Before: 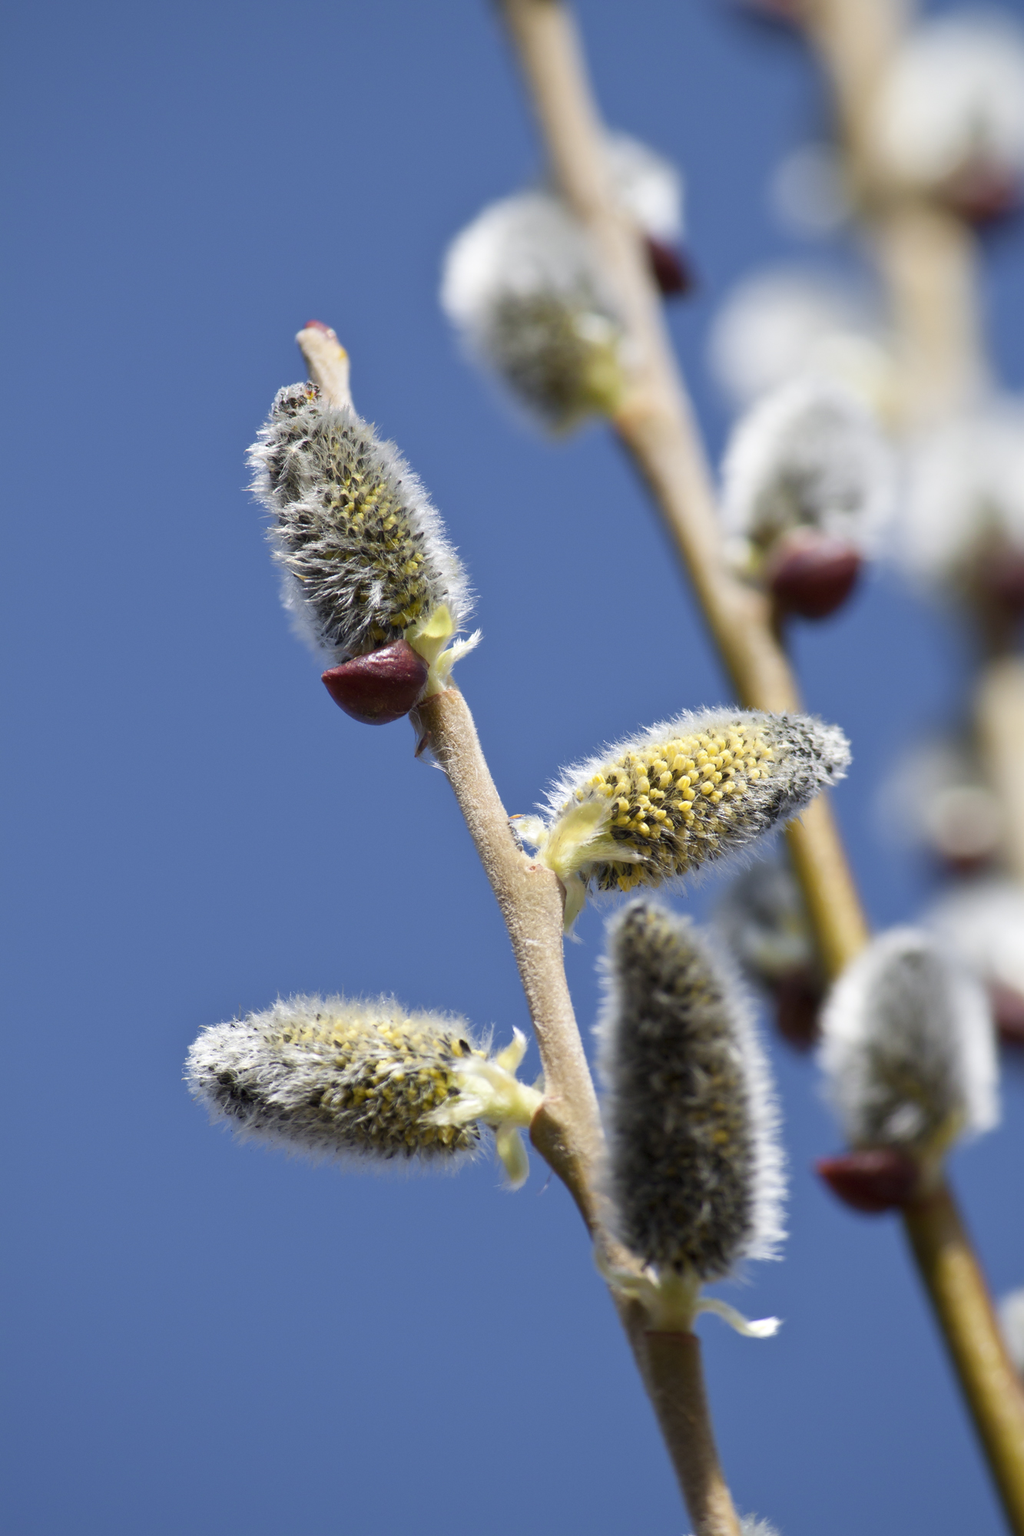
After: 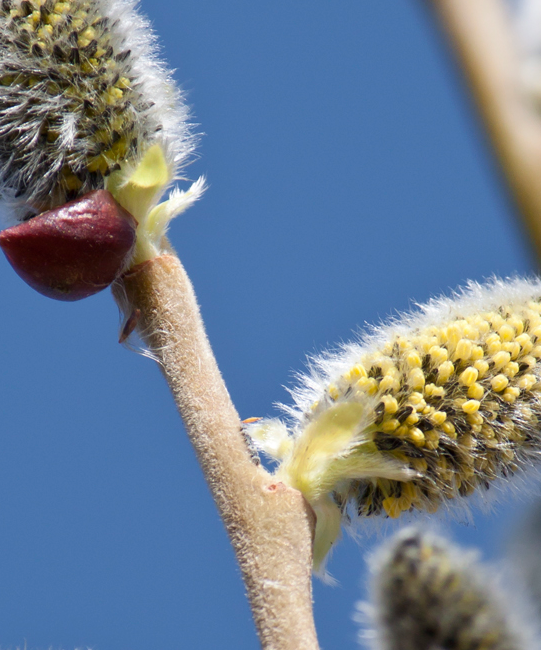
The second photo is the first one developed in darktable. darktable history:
crop: left 31.654%, top 32.156%, right 27.718%, bottom 35.322%
